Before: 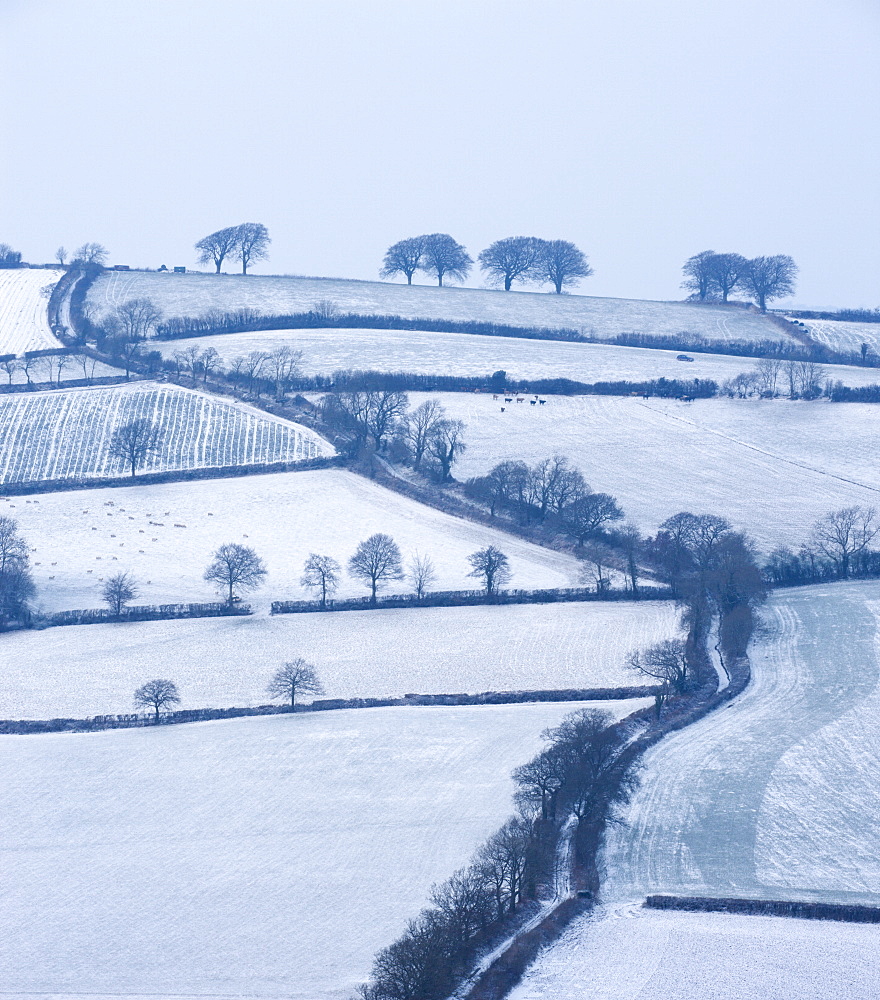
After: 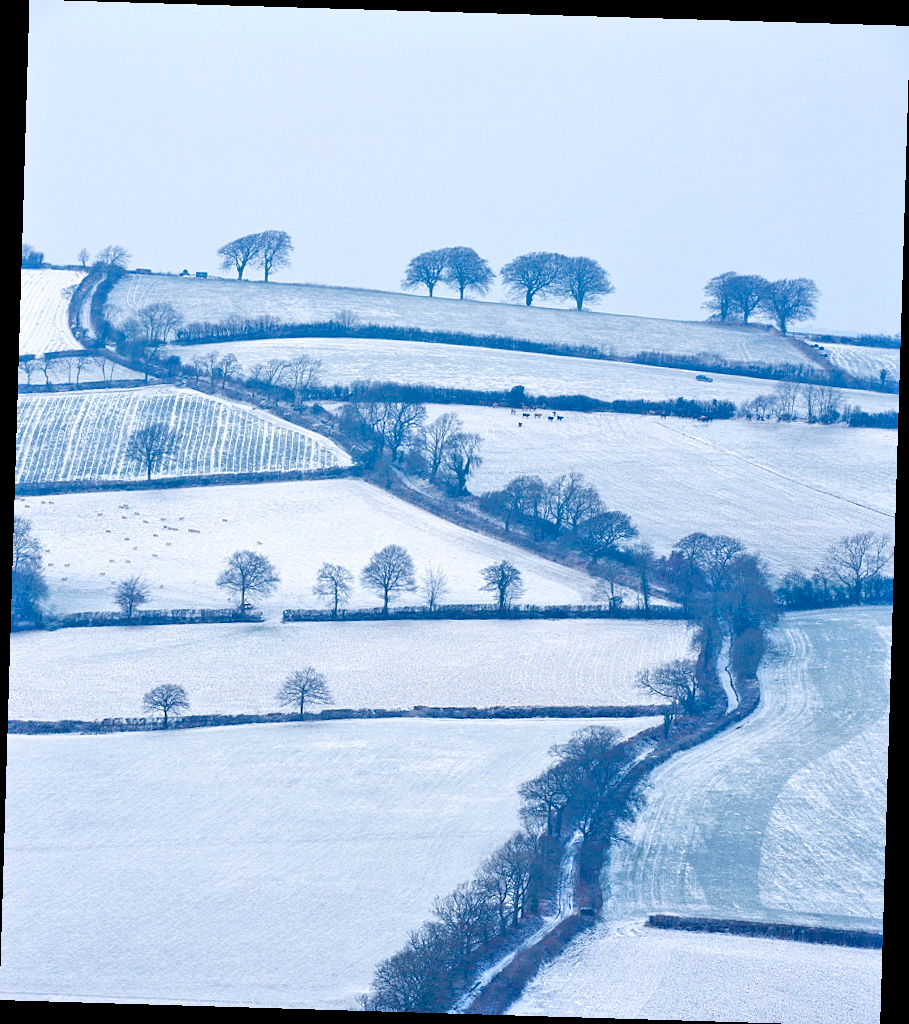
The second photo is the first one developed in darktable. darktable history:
tone equalizer: -7 EV 0.15 EV, -6 EV 0.6 EV, -5 EV 1.15 EV, -4 EV 1.33 EV, -3 EV 1.15 EV, -2 EV 0.6 EV, -1 EV 0.15 EV, mask exposure compensation -0.5 EV
crop: bottom 0.071%
rotate and perspective: rotation 1.72°, automatic cropping off
